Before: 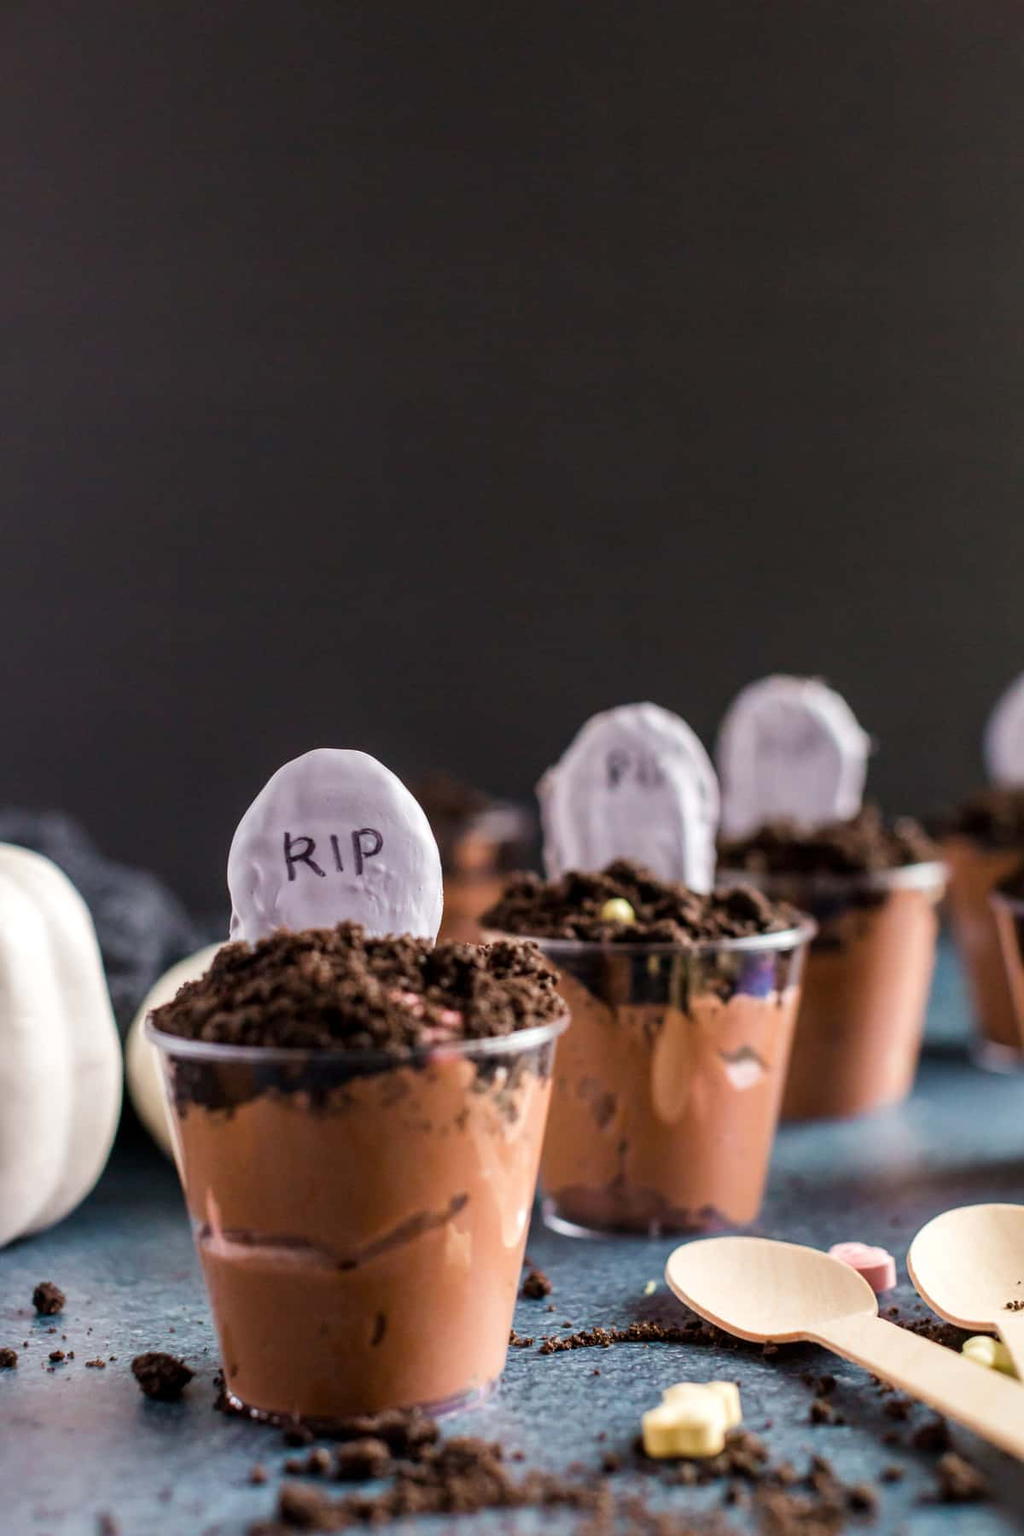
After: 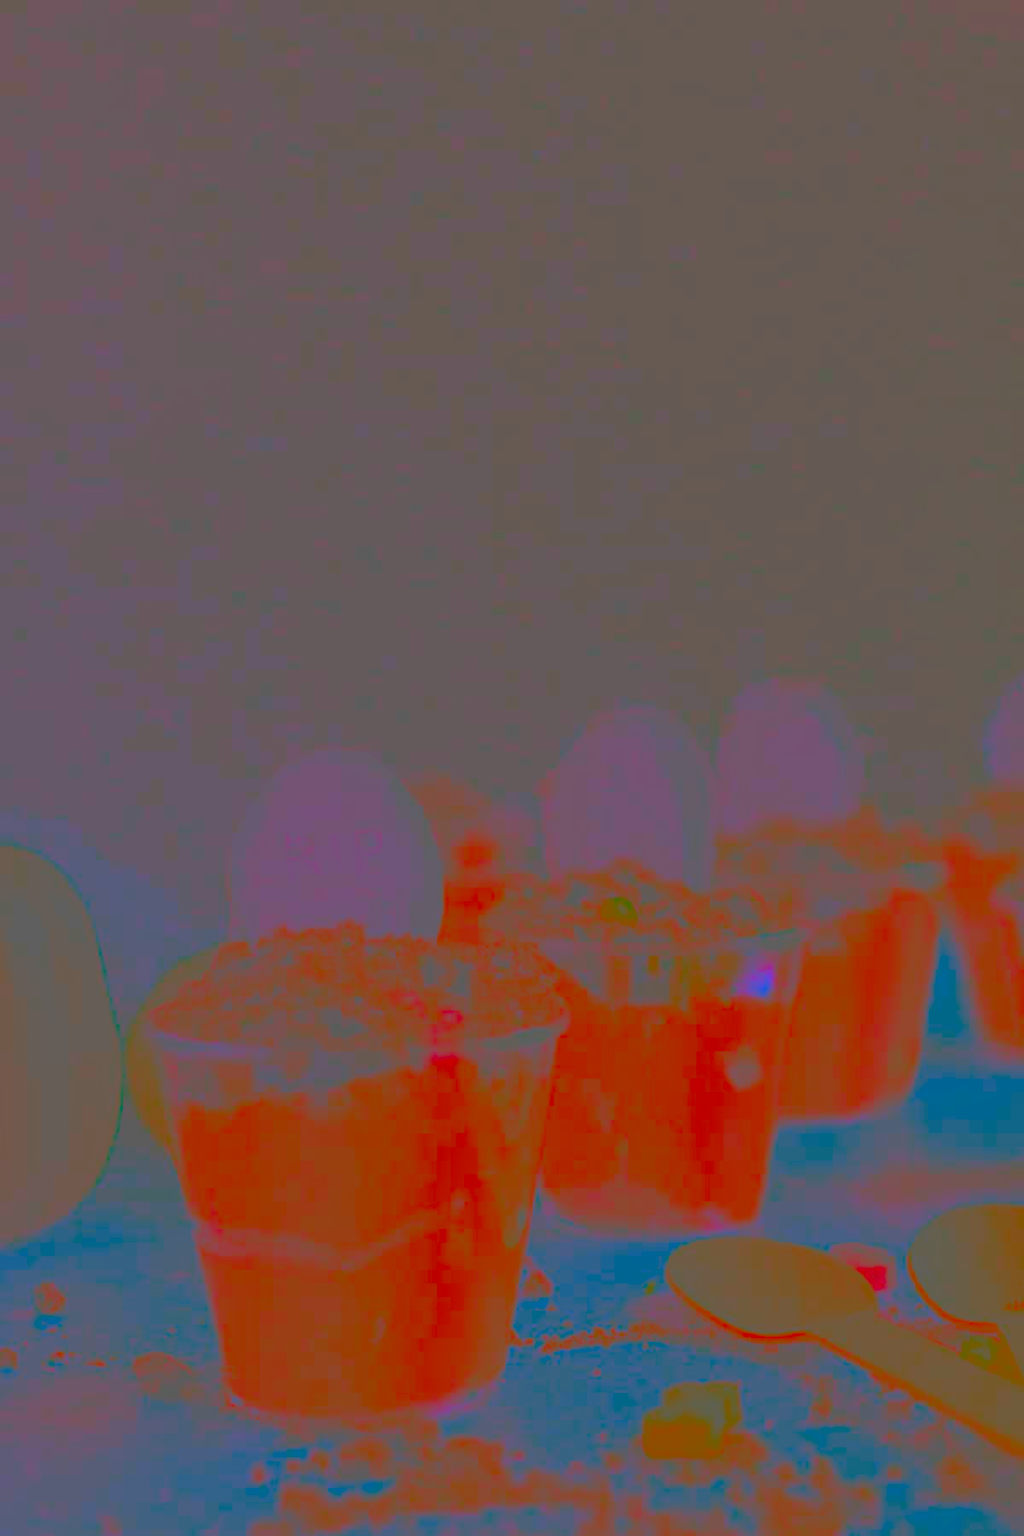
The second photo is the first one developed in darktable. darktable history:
contrast brightness saturation: contrast -0.99, brightness -0.17, saturation 0.75
exposure: black level correction 0.001, exposure 0.955 EV, compensate exposure bias true, compensate highlight preservation false
